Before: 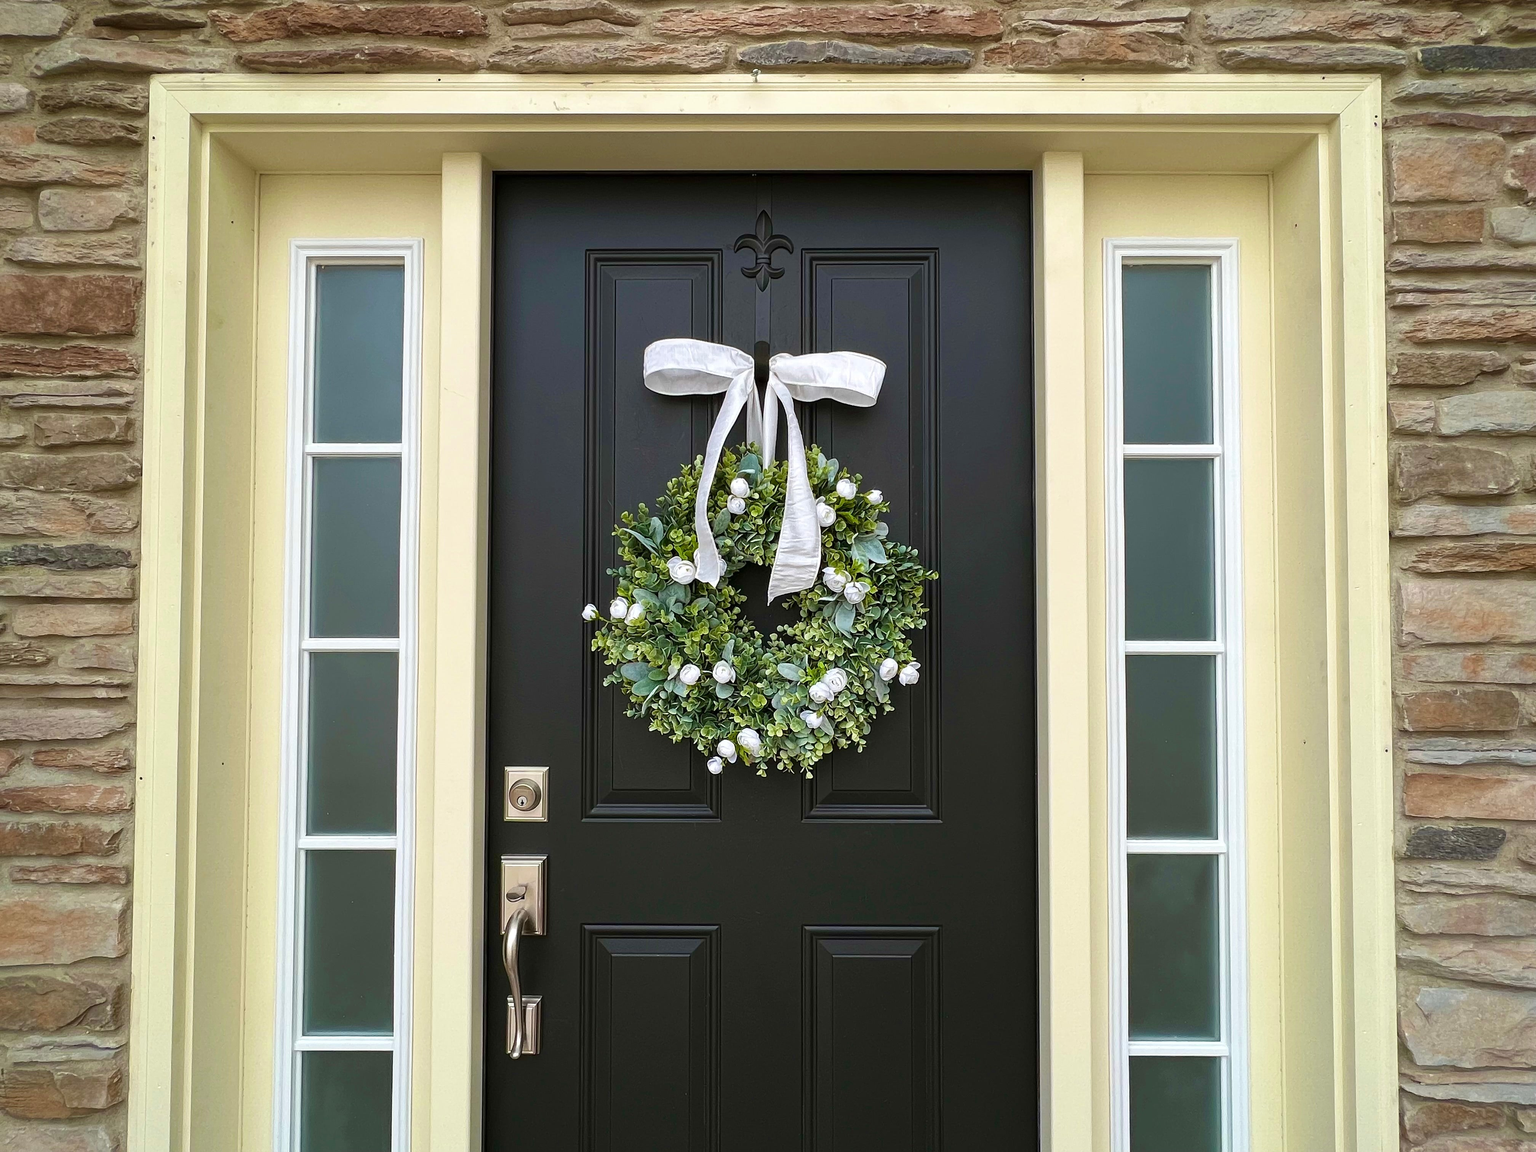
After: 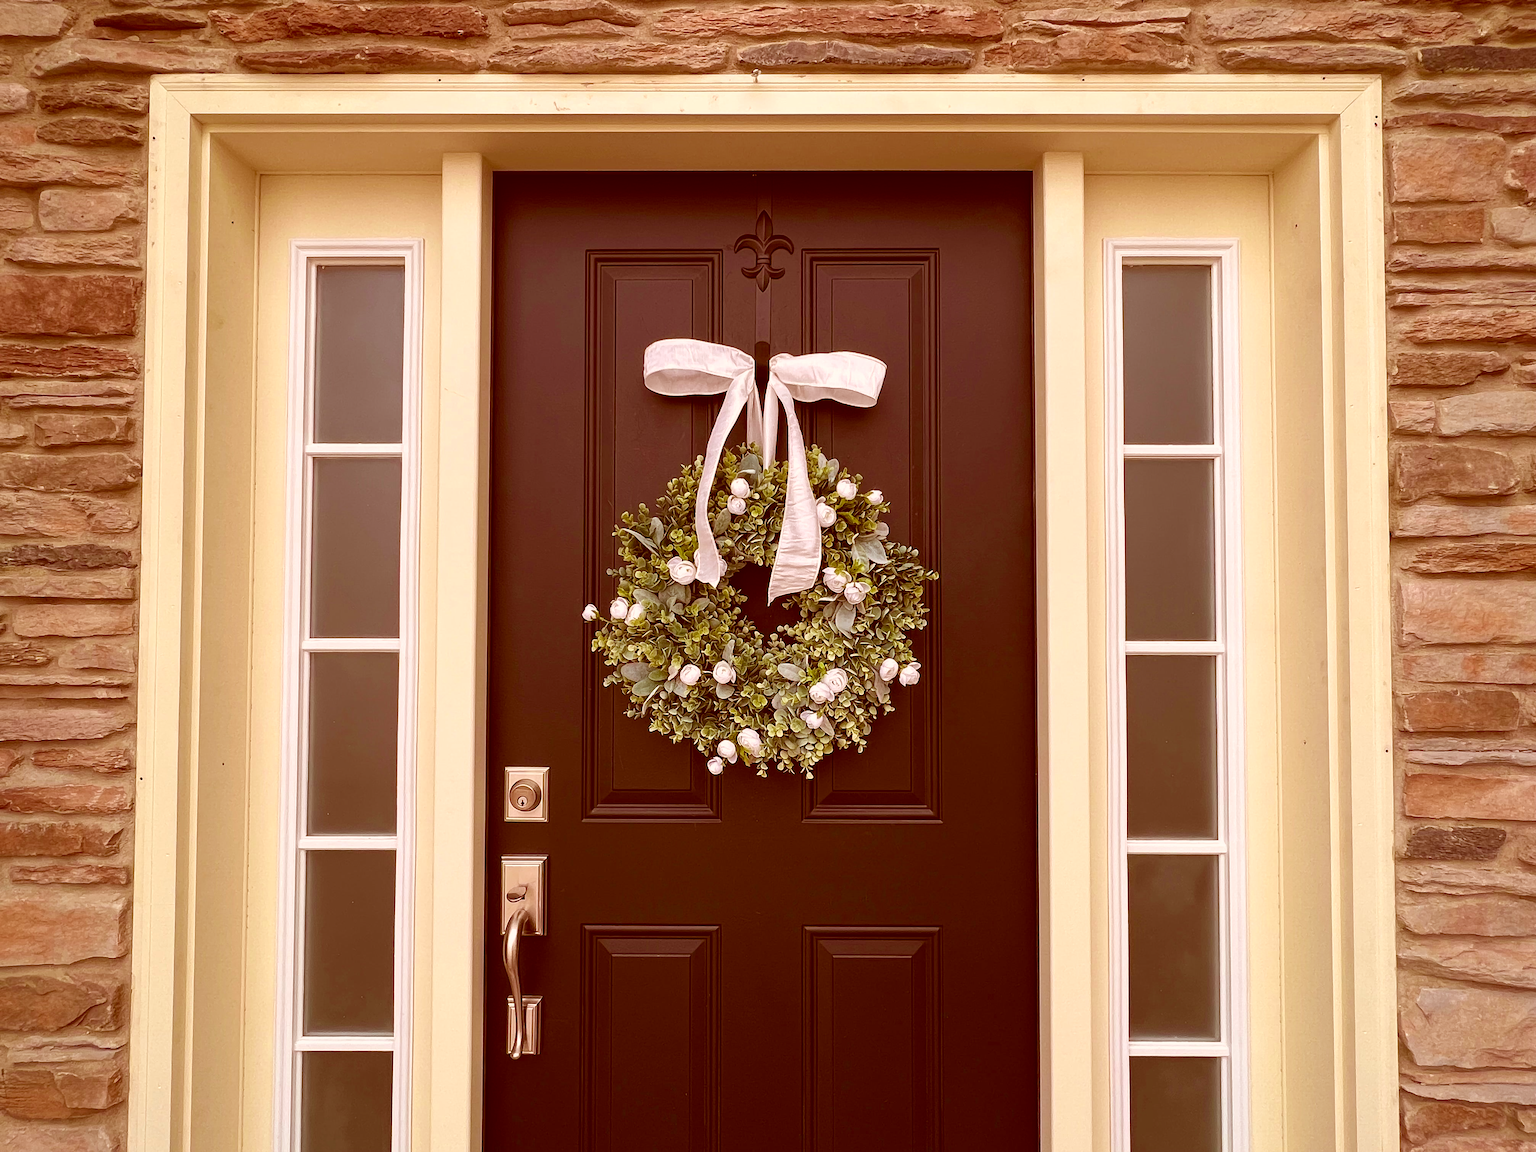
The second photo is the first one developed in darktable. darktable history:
color correction: highlights a* 9.17, highlights b* 8.95, shadows a* 39.89, shadows b* 39.3, saturation 0.823
